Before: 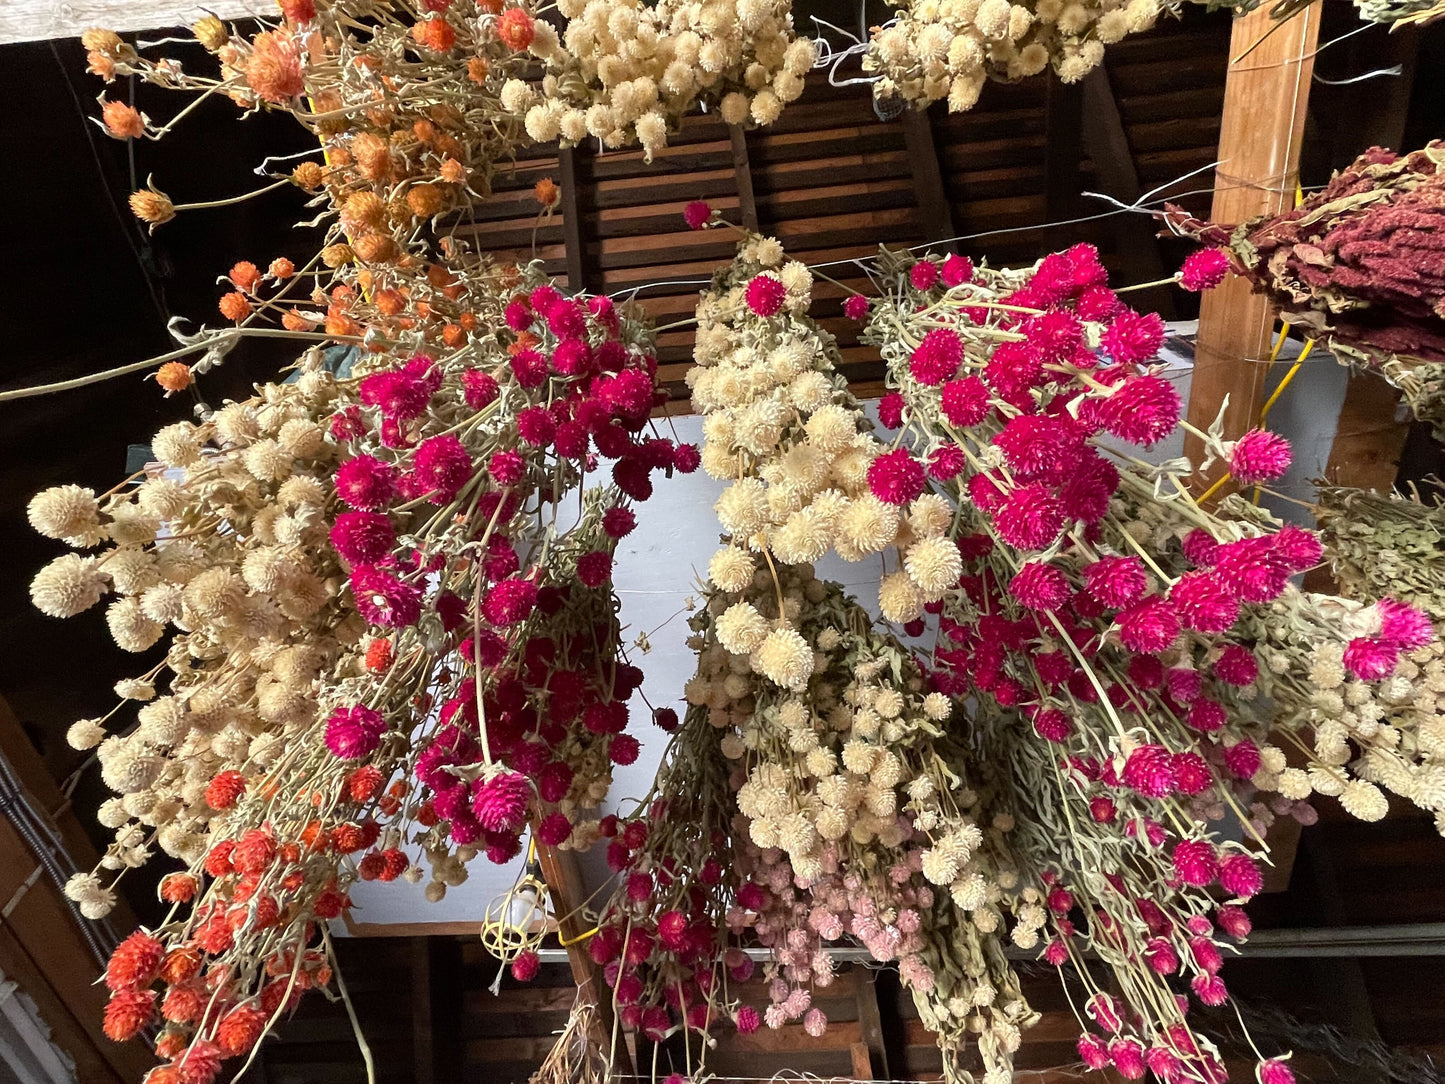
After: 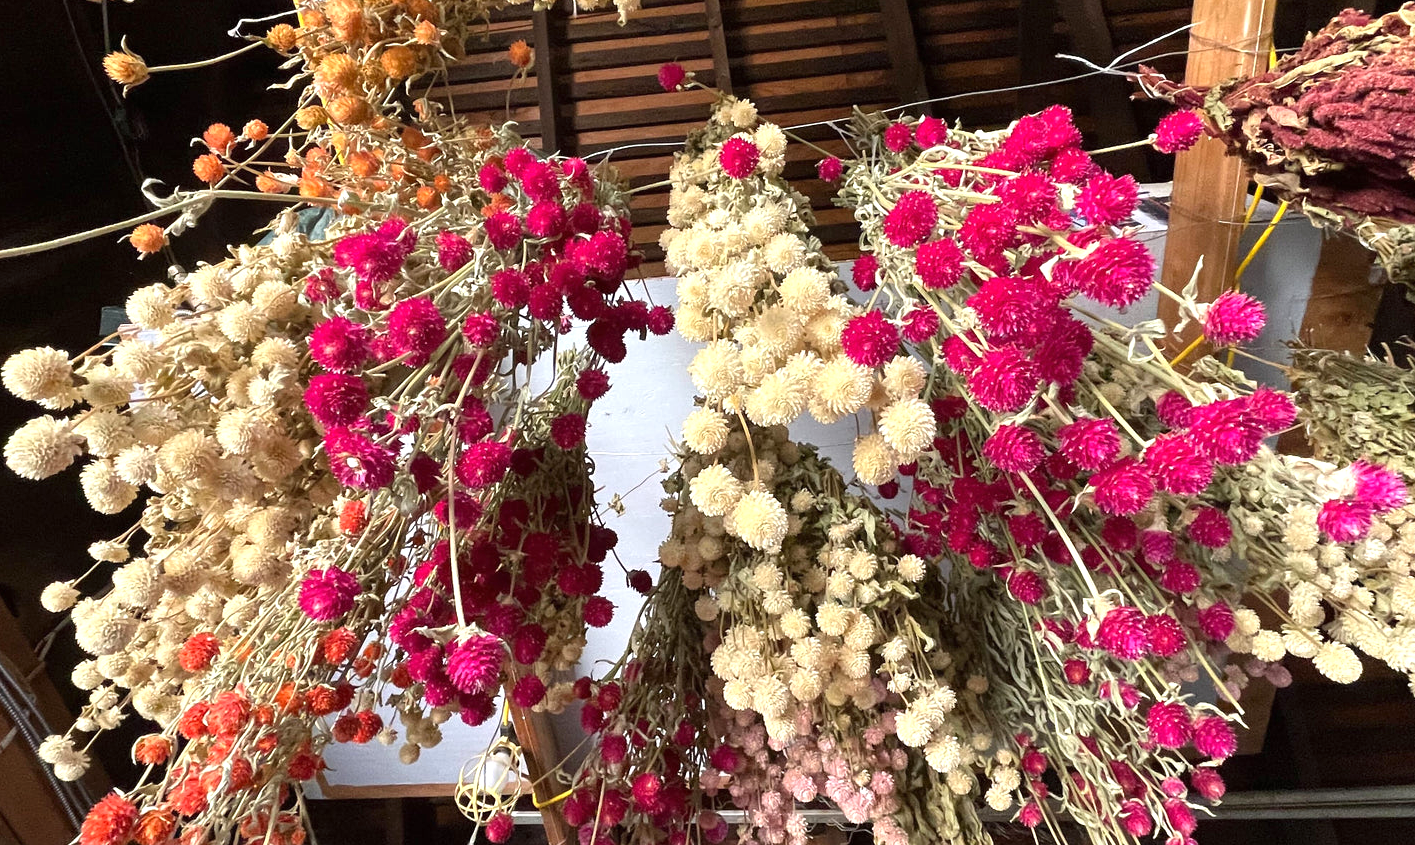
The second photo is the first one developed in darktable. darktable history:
crop and rotate: left 1.814%, top 12.818%, right 0.25%, bottom 9.225%
exposure: black level correction 0, exposure 0.5 EV, compensate highlight preservation false
